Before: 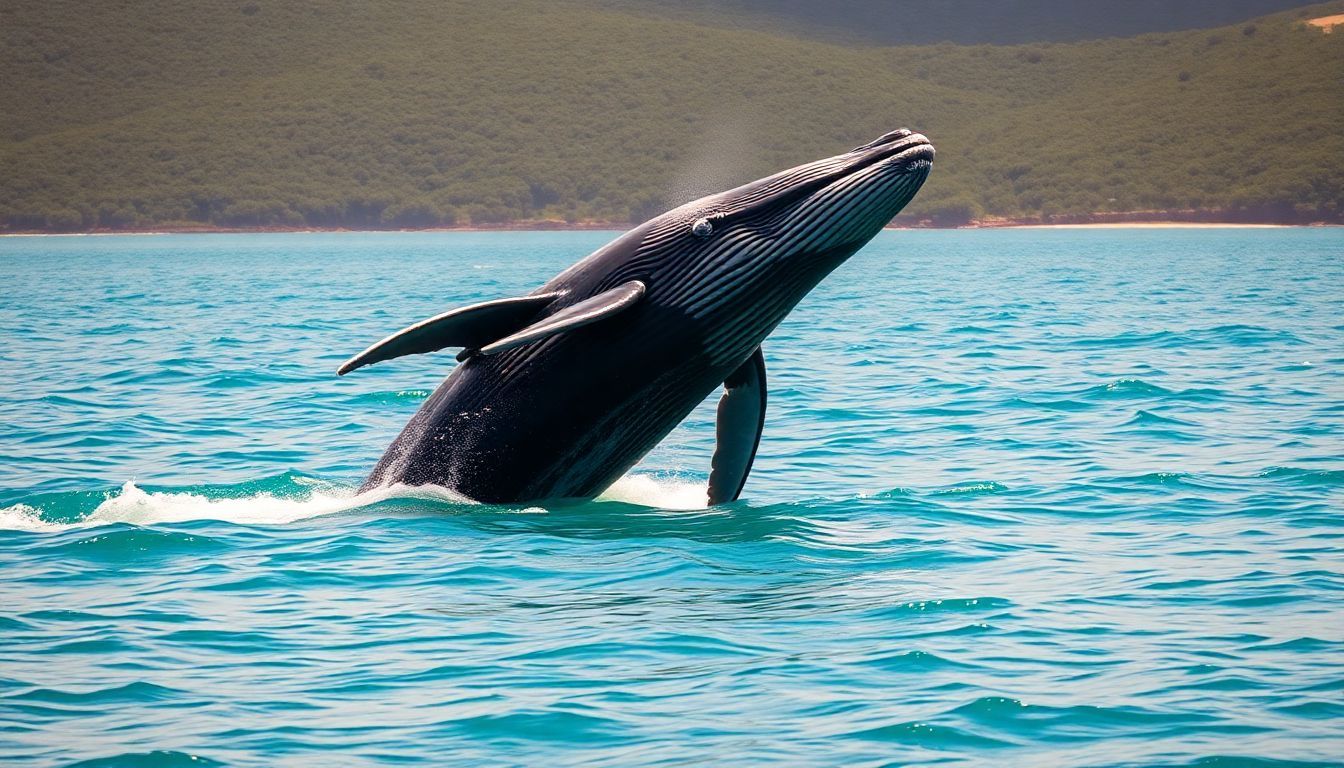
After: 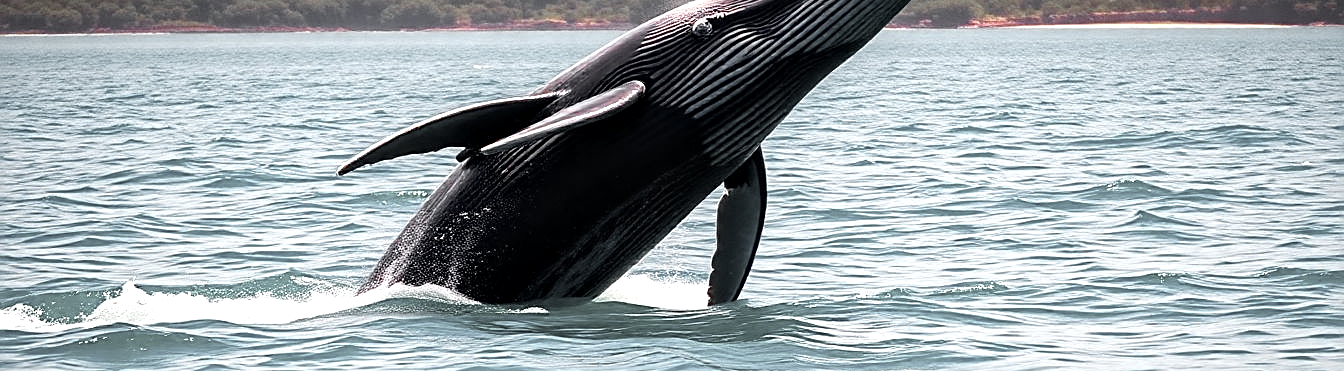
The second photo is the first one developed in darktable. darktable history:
crop and rotate: top 26.056%, bottom 25.543%
local contrast: mode bilateral grid, contrast 20, coarseness 20, detail 150%, midtone range 0.2
tone equalizer: -8 EV -0.417 EV, -7 EV -0.389 EV, -6 EV -0.333 EV, -5 EV -0.222 EV, -3 EV 0.222 EV, -2 EV 0.333 EV, -1 EV 0.389 EV, +0 EV 0.417 EV, edges refinement/feathering 500, mask exposure compensation -1.25 EV, preserve details no
white balance: red 0.976, blue 1.04
rotate and perspective: automatic cropping original format, crop left 0, crop top 0
color zones: curves: ch1 [(0, 0.638) (0.193, 0.442) (0.286, 0.15) (0.429, 0.14) (0.571, 0.142) (0.714, 0.154) (0.857, 0.175) (1, 0.638)]
sharpen: on, module defaults
